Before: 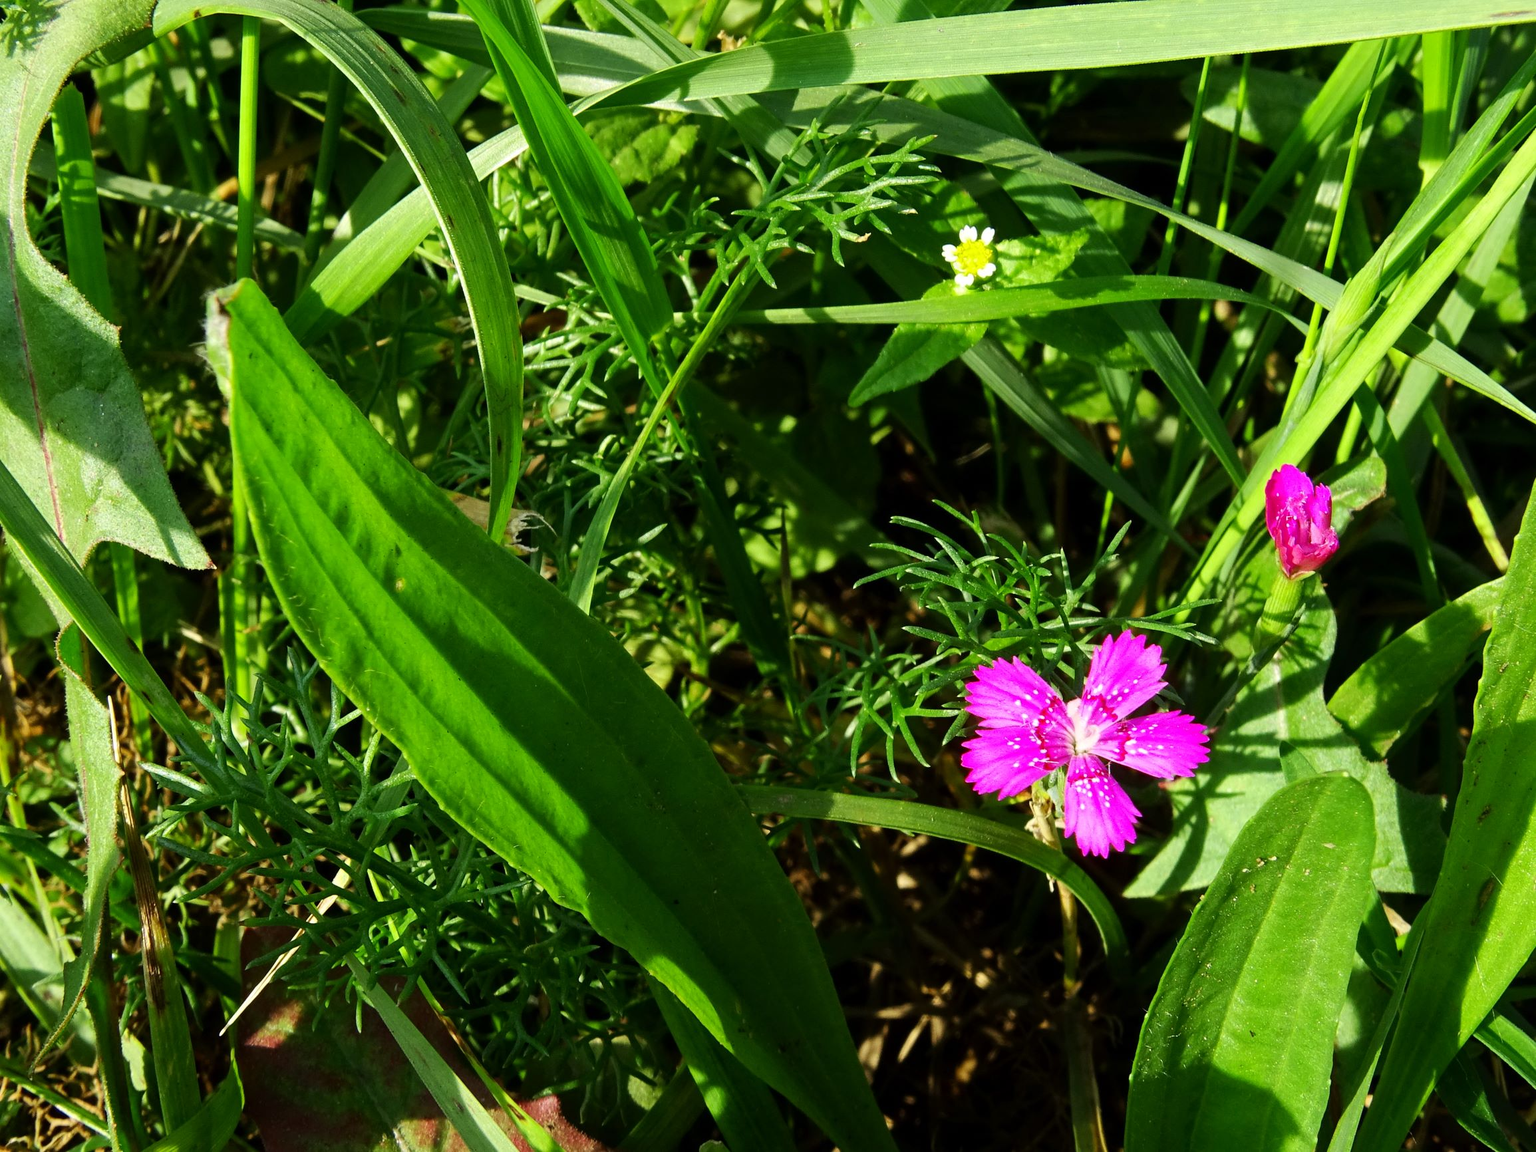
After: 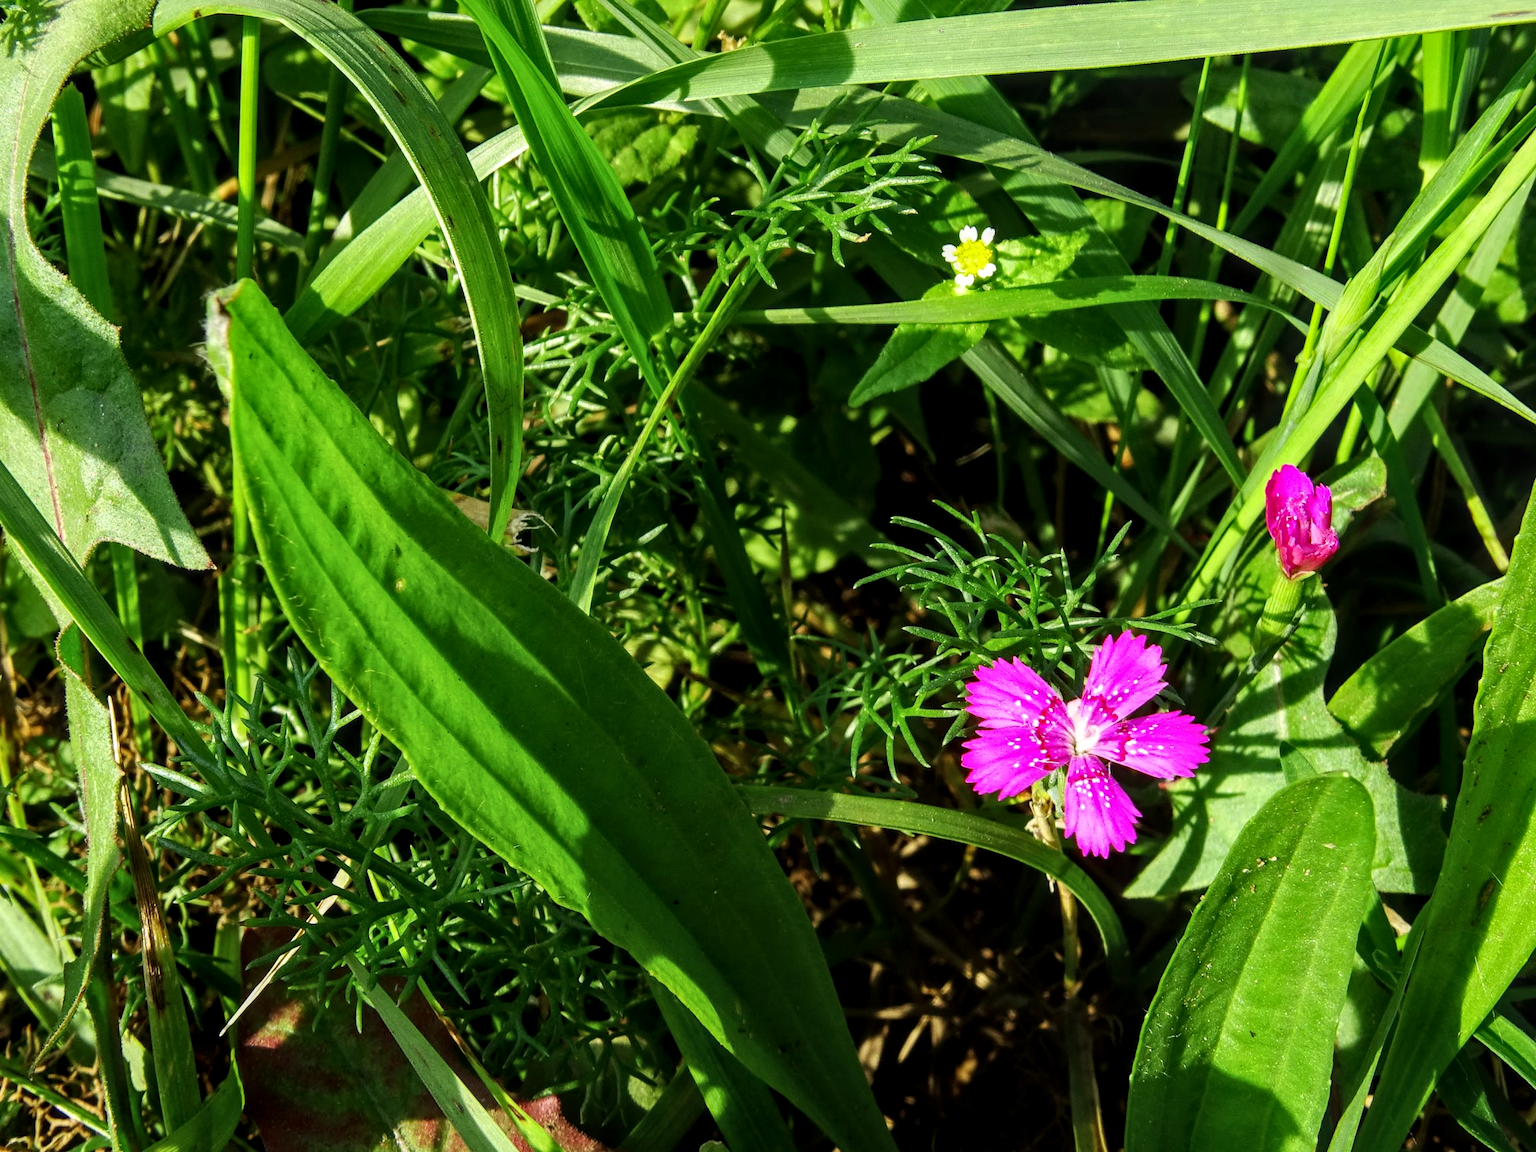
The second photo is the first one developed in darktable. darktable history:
sharpen: radius 2.86, amount 0.86, threshold 47.276
local contrast: detail 130%
